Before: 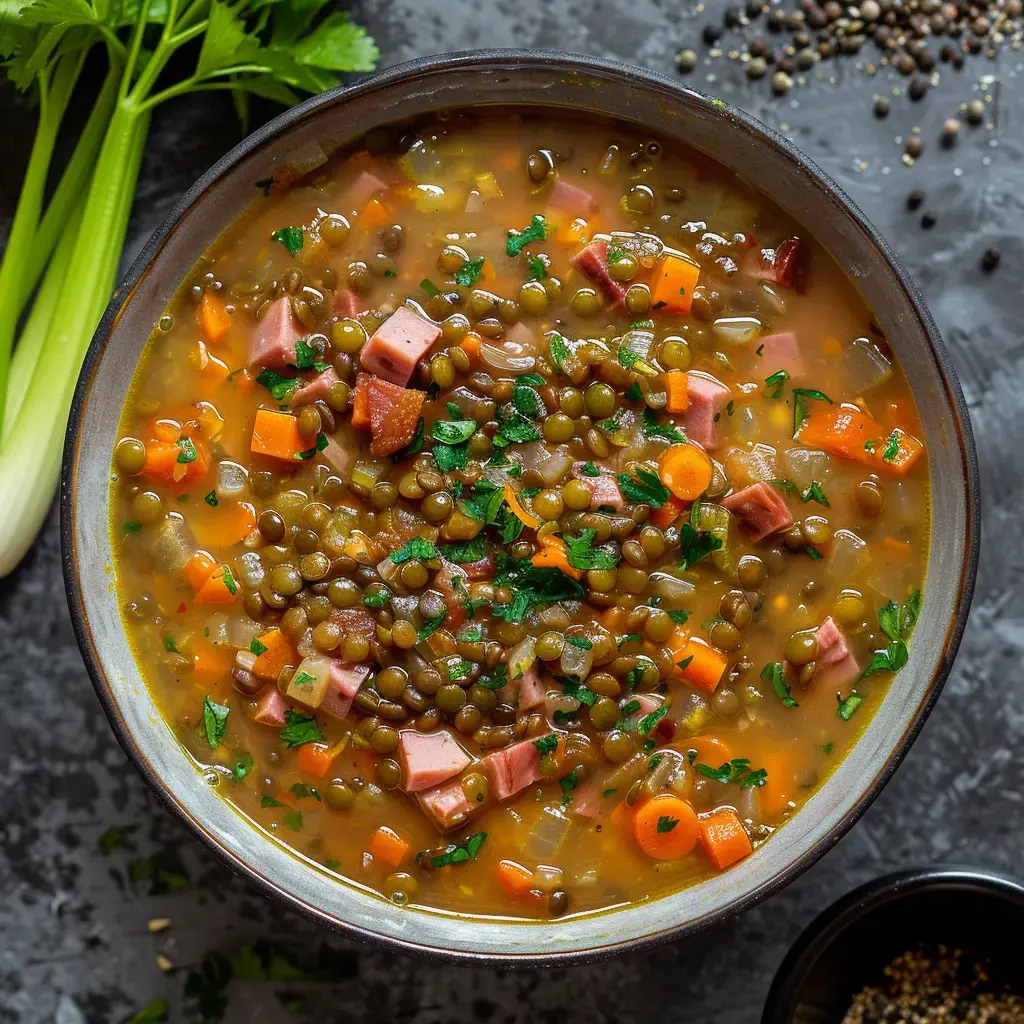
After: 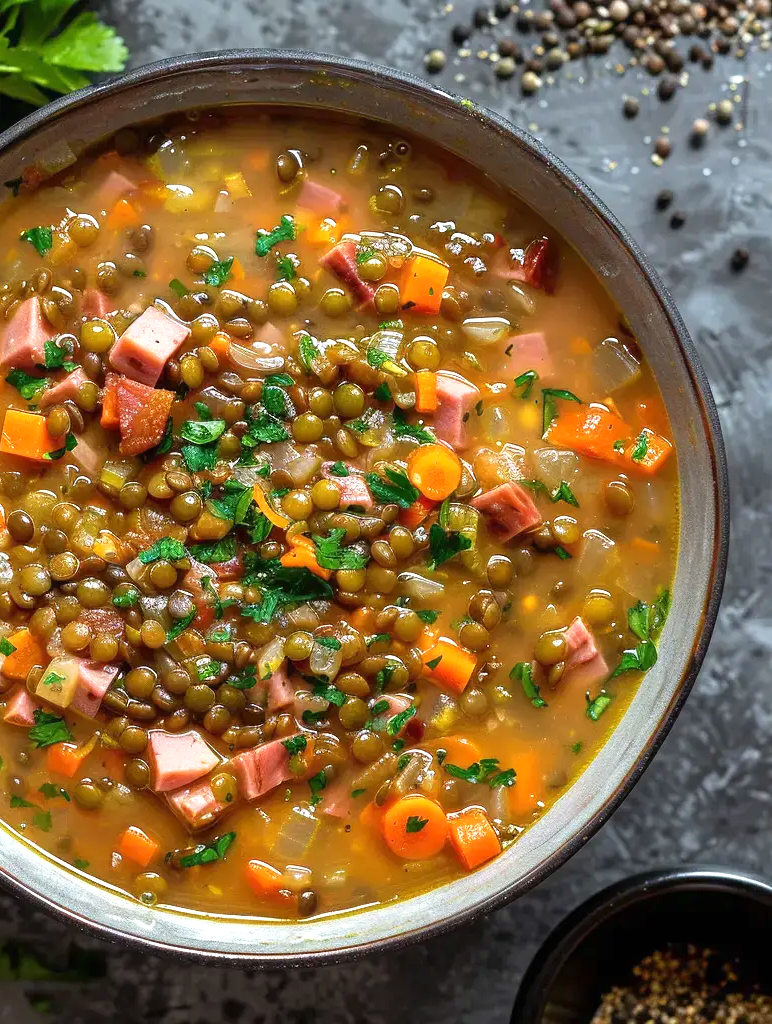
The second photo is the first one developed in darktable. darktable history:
crop and rotate: left 24.6%
exposure: black level correction 0, exposure 0.6 EV, compensate exposure bias true, compensate highlight preservation false
